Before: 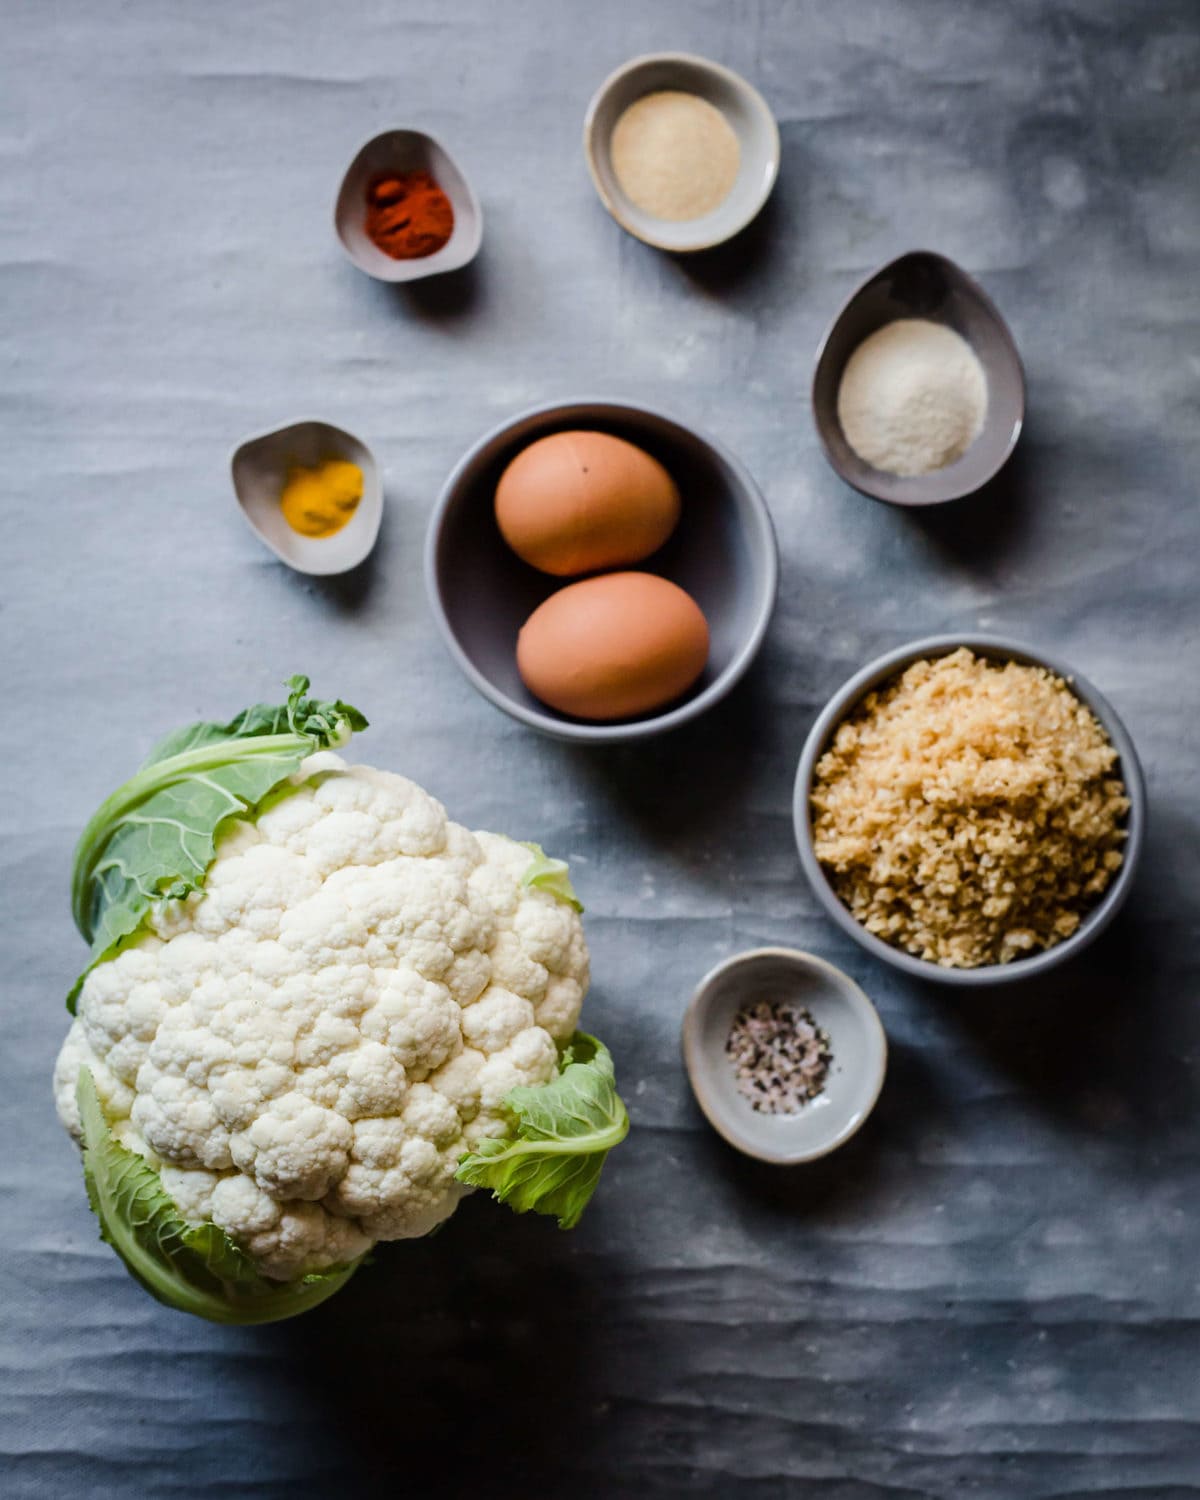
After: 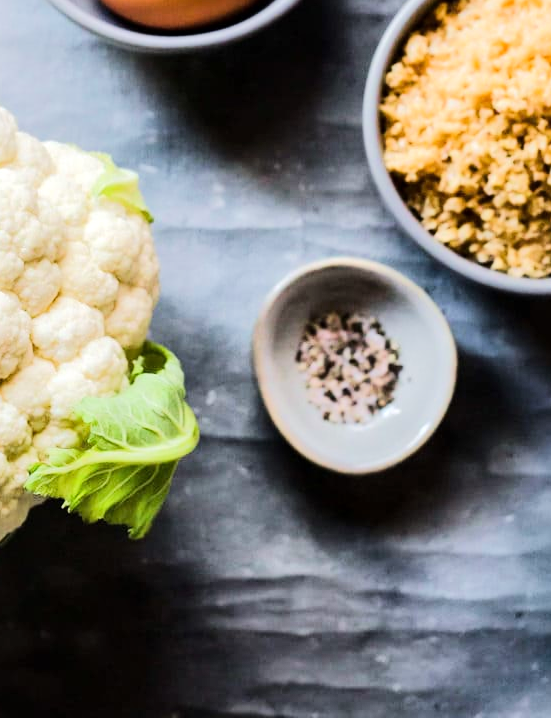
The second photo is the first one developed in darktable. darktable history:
local contrast: mode bilateral grid, contrast 20, coarseness 50, detail 130%, midtone range 0.2
tone equalizer: -7 EV 0.157 EV, -6 EV 0.603 EV, -5 EV 1.13 EV, -4 EV 1.36 EV, -3 EV 1.18 EV, -2 EV 0.6 EV, -1 EV 0.155 EV, edges refinement/feathering 500, mask exposure compensation -1.57 EV, preserve details no
crop: left 35.885%, top 46.028%, right 18.144%, bottom 6.103%
